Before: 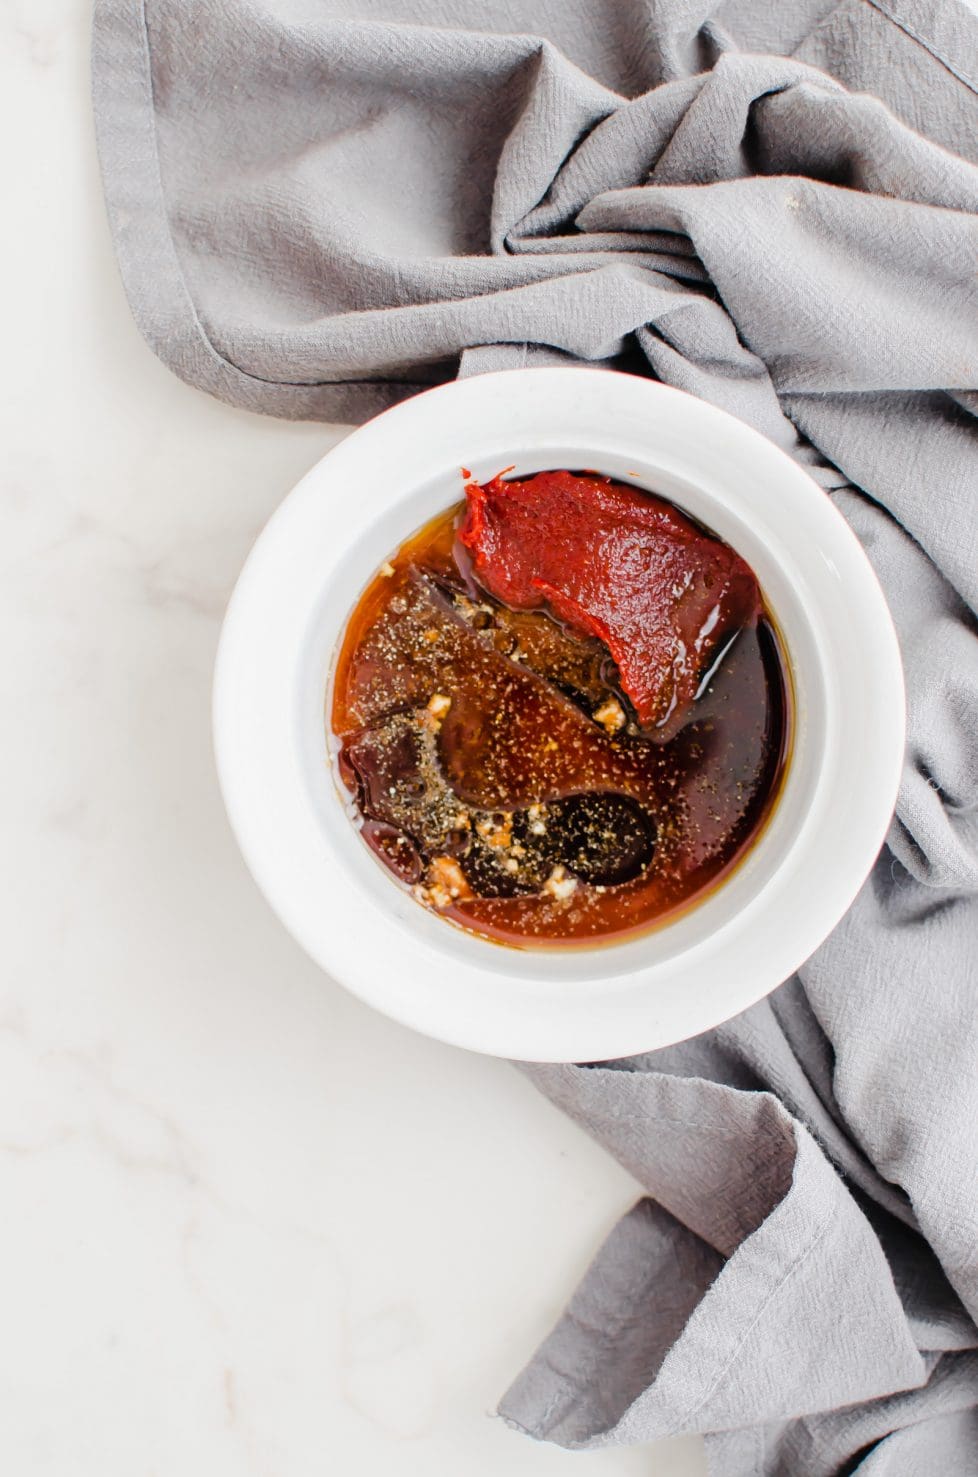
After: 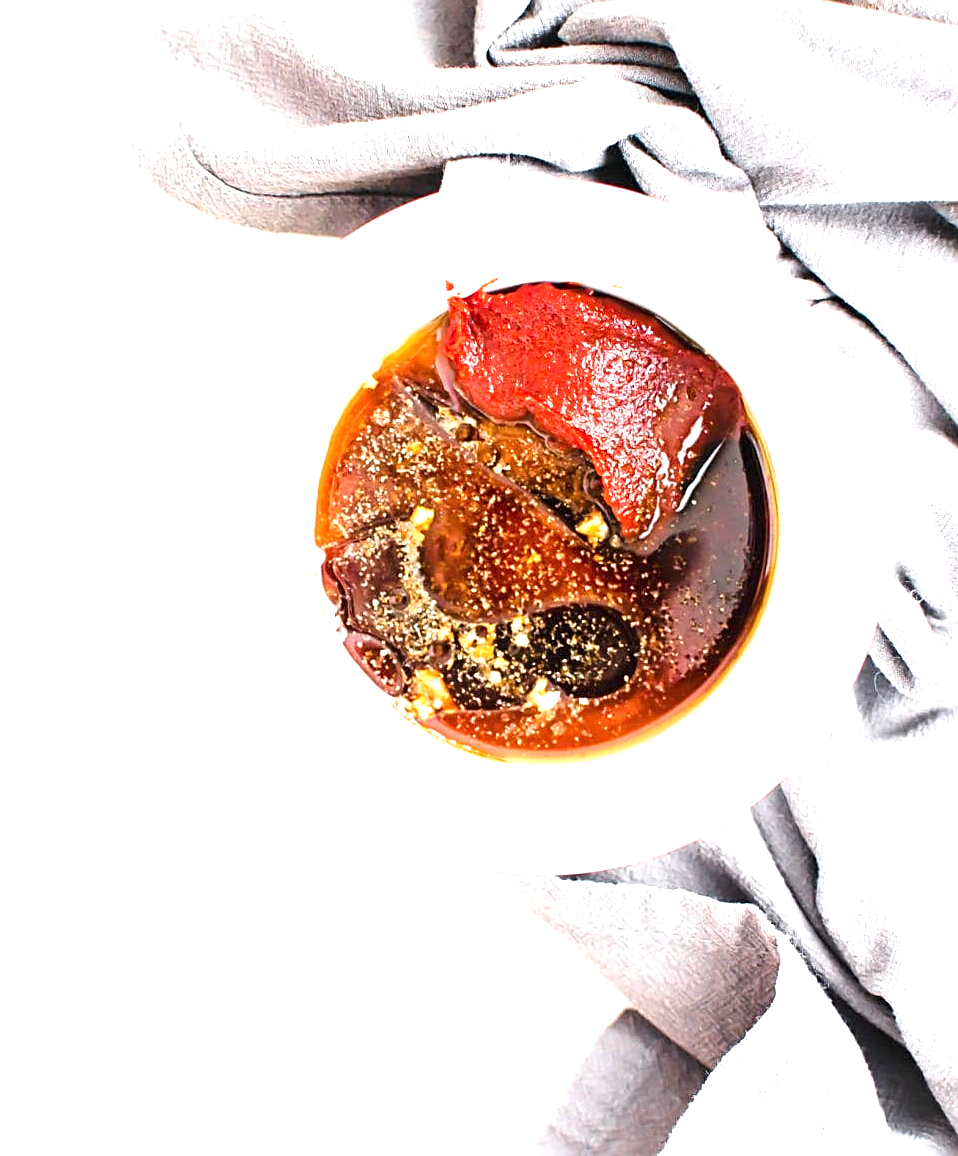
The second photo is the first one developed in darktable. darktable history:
crop and rotate: left 1.82%, top 12.771%, right 0.125%, bottom 8.942%
exposure: black level correction 0, exposure 1.455 EV, compensate exposure bias true, compensate highlight preservation false
sharpen: on, module defaults
